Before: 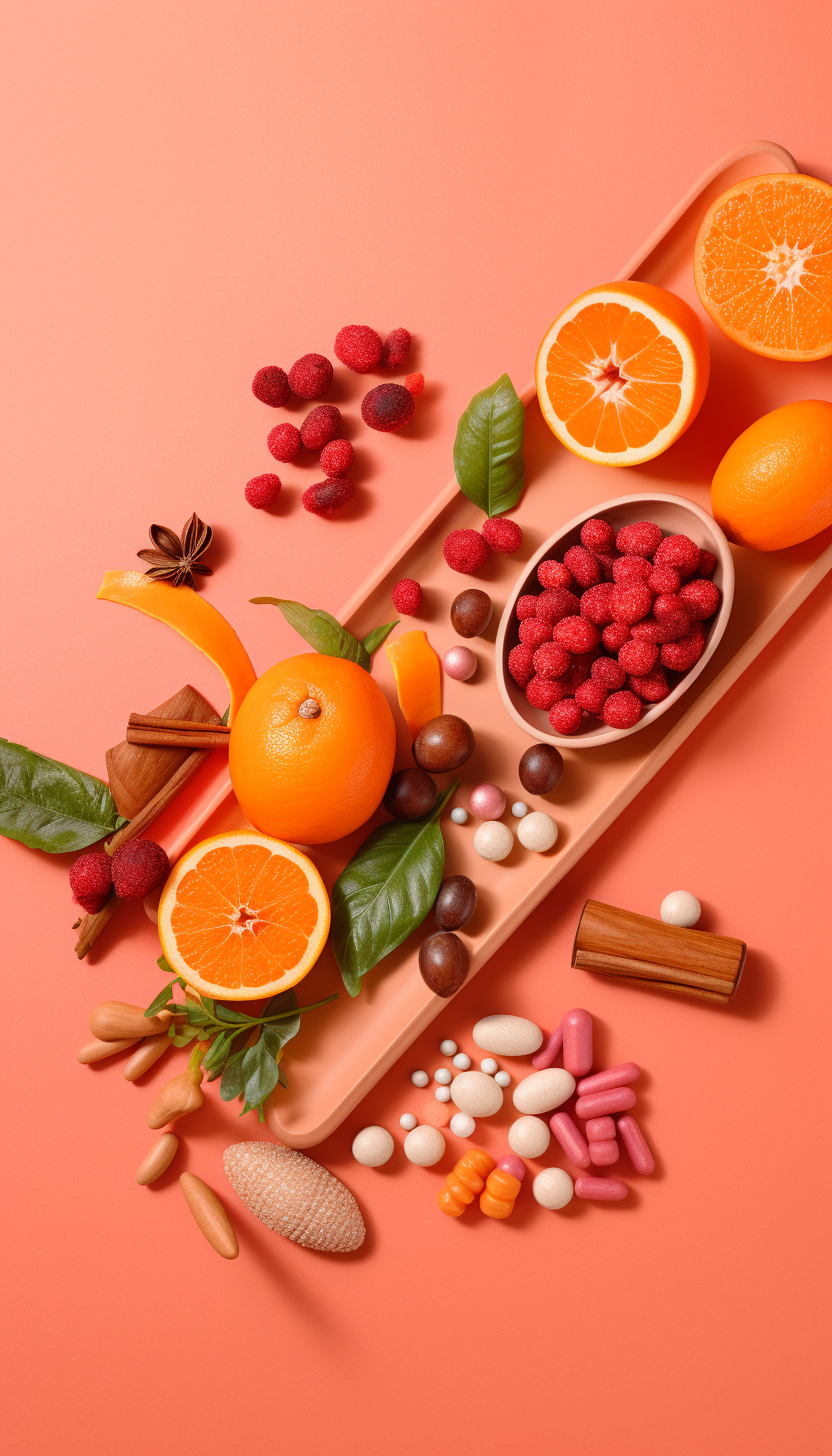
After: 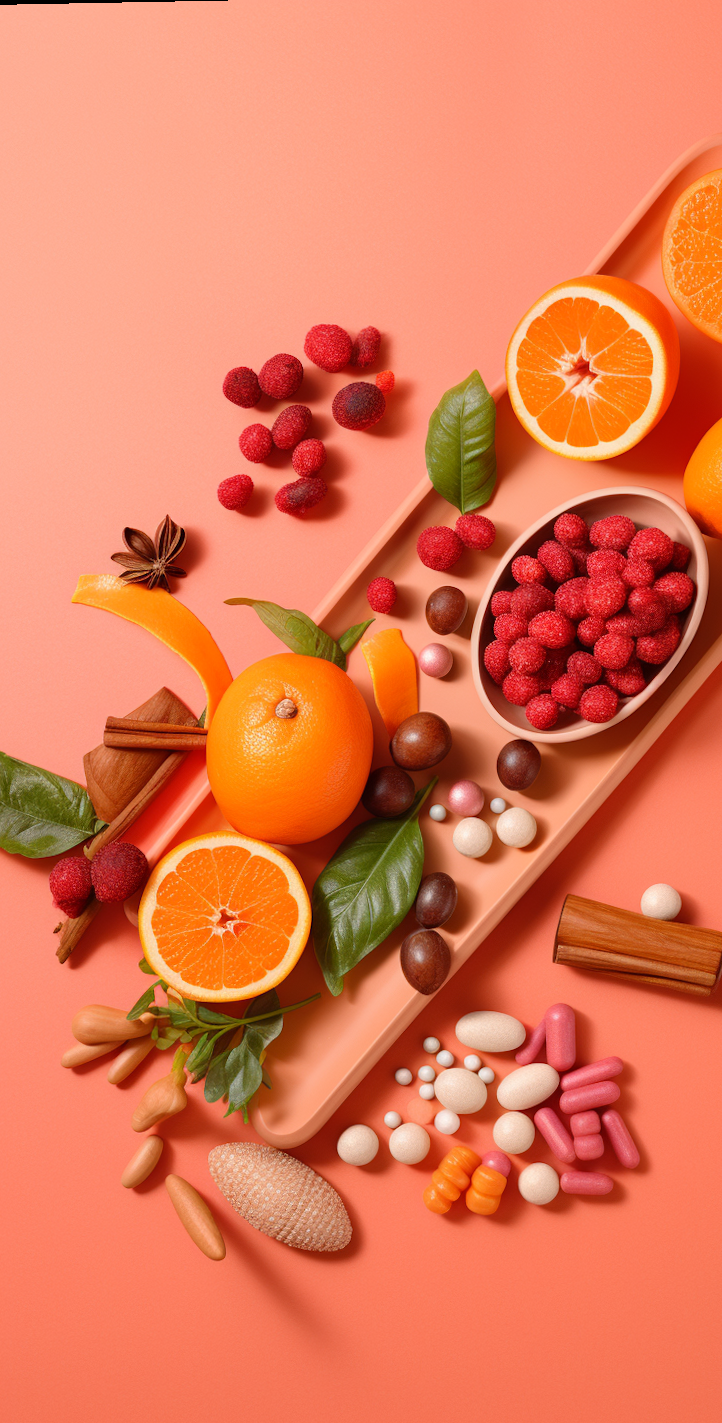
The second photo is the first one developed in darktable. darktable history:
crop and rotate: angle 1.09°, left 4.321%, top 0.68%, right 11.625%, bottom 2.575%
